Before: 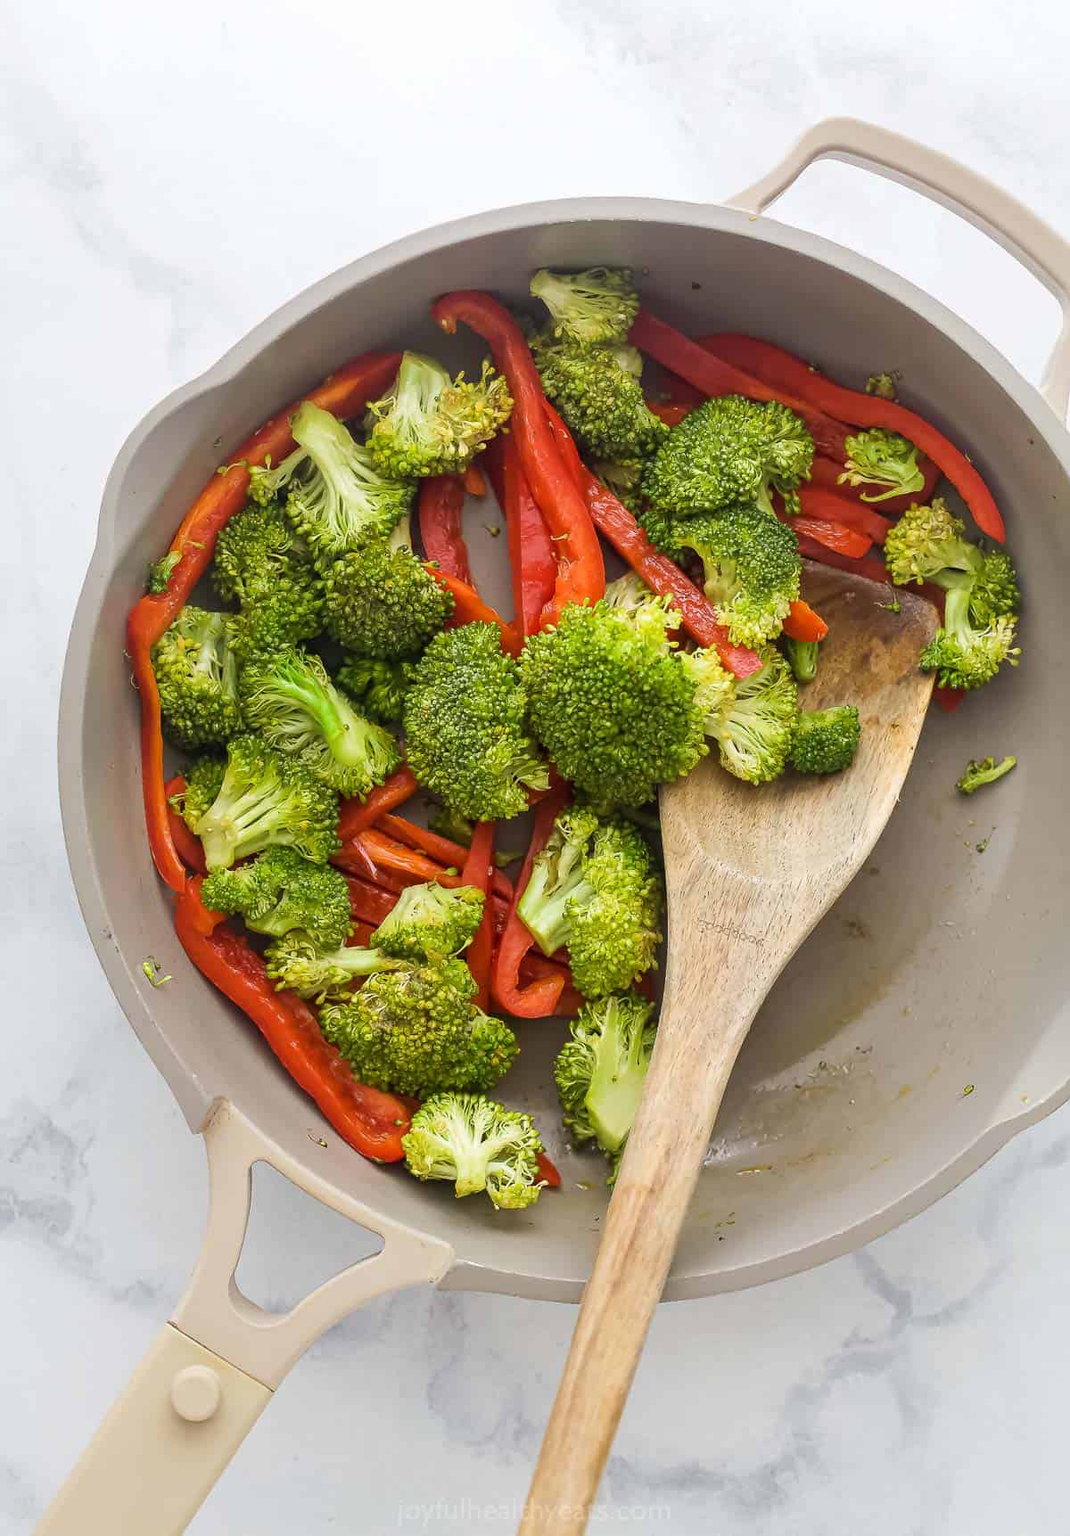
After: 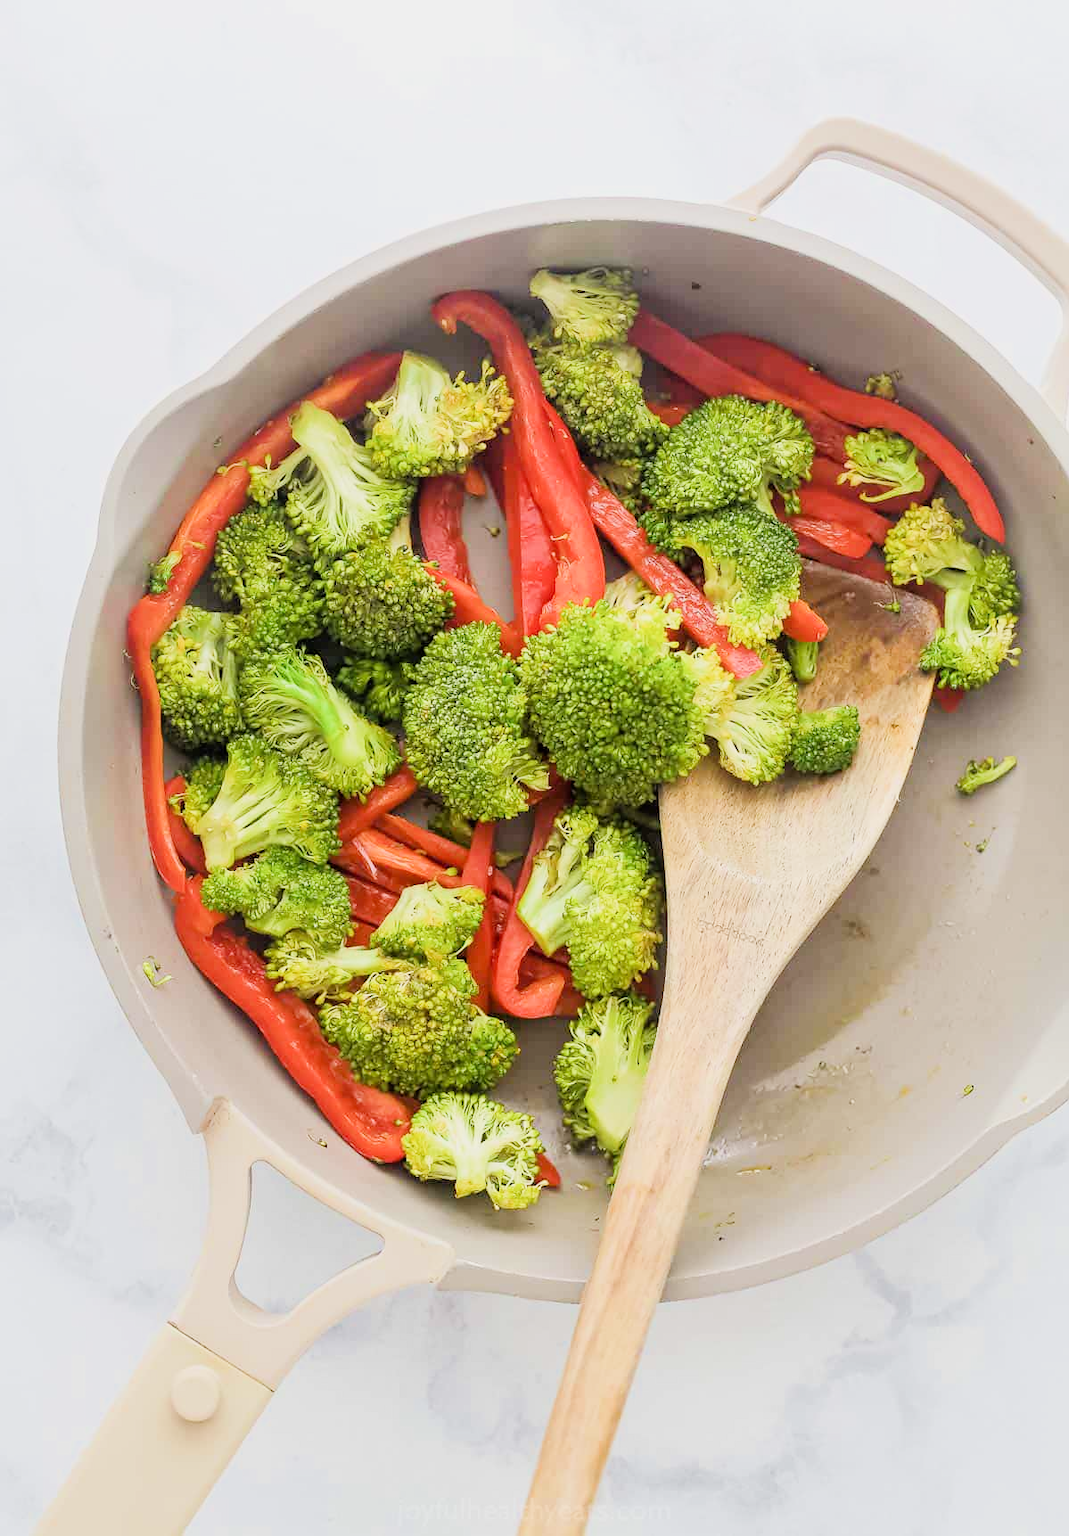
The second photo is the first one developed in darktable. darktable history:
exposure: exposure 0.696 EV, compensate highlight preservation false
tone equalizer: -8 EV -0.437 EV, -7 EV -0.386 EV, -6 EV -0.349 EV, -5 EV -0.24 EV, -3 EV 0.251 EV, -2 EV 0.351 EV, -1 EV 0.394 EV, +0 EV 0.414 EV
filmic rgb: black relative exposure -16 EV, white relative exposure 6.91 EV, hardness 4.66
